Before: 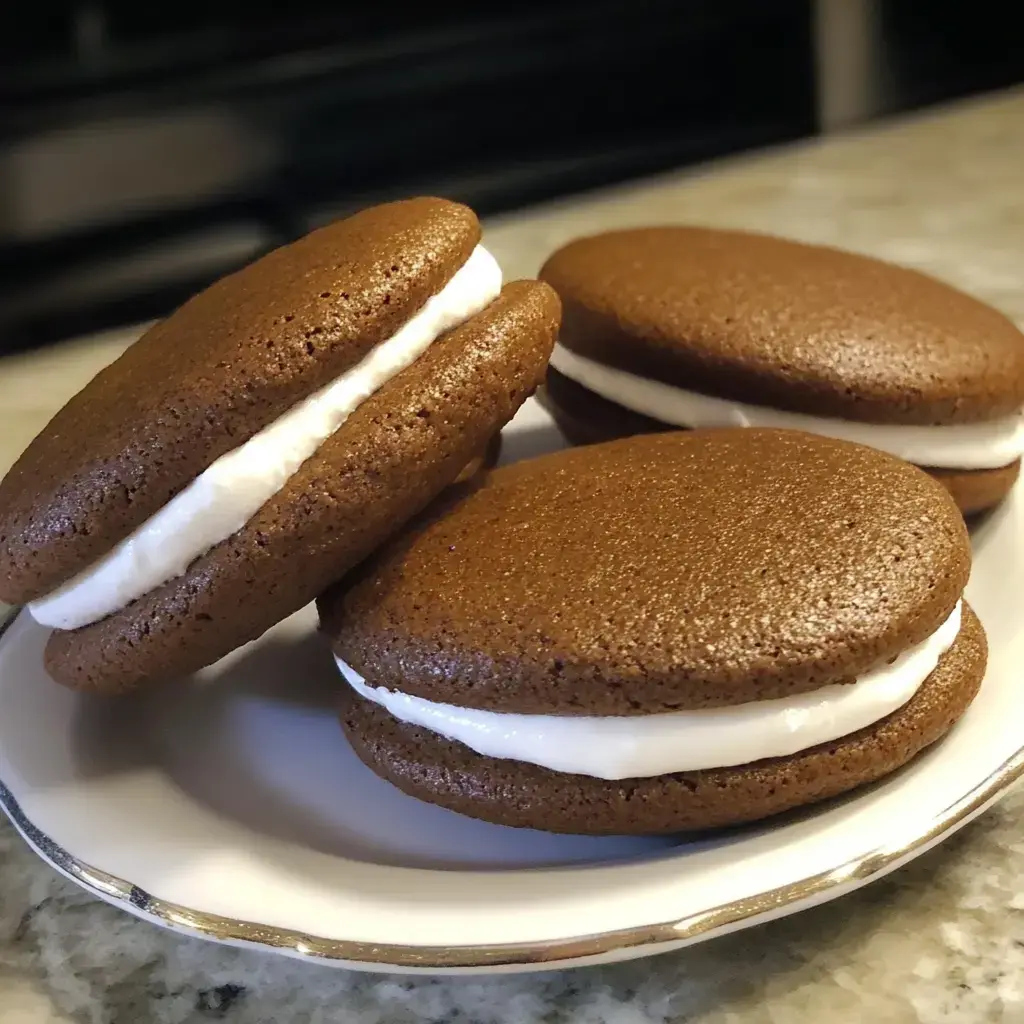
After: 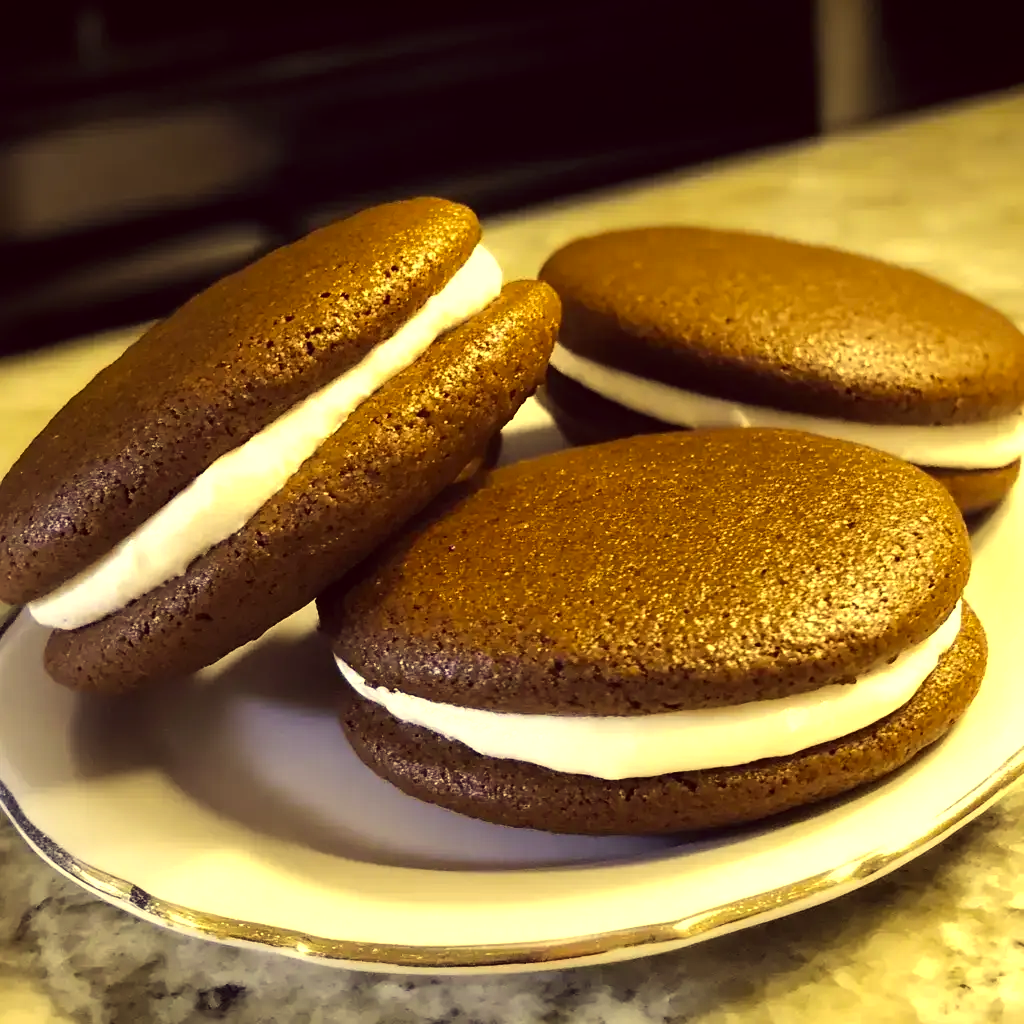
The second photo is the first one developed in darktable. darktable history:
color correction: highlights a* -0.603, highlights b* 39.88, shadows a* 9.37, shadows b* -0.33
tone equalizer: -8 EV -0.762 EV, -7 EV -0.697 EV, -6 EV -0.564 EV, -5 EV -0.376 EV, -3 EV 0.396 EV, -2 EV 0.6 EV, -1 EV 0.677 EV, +0 EV 0.721 EV, edges refinement/feathering 500, mask exposure compensation -1.26 EV, preserve details no
